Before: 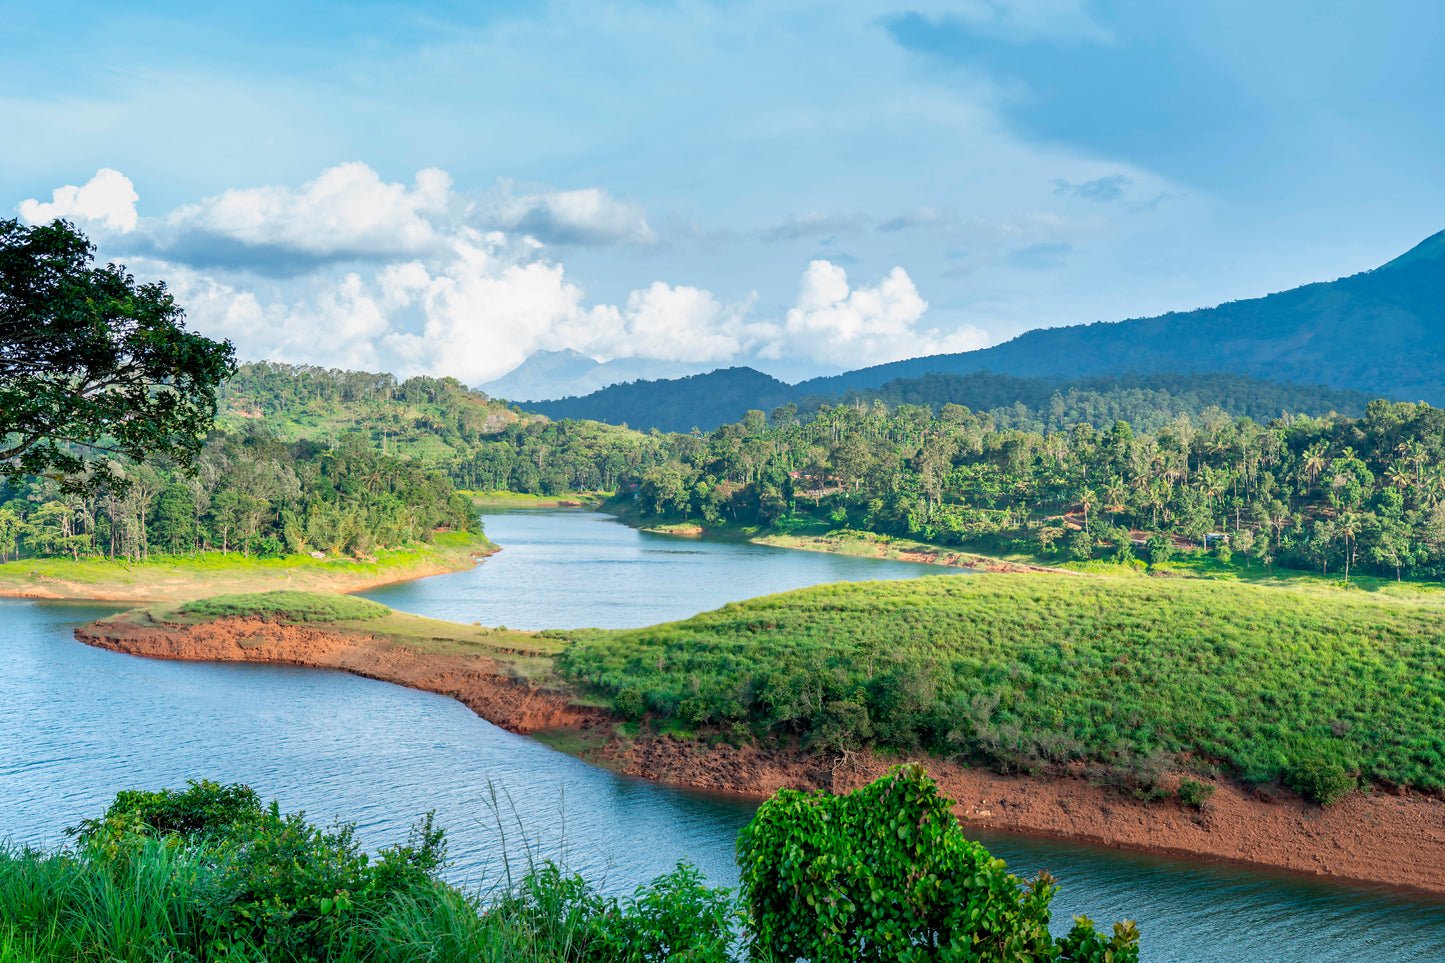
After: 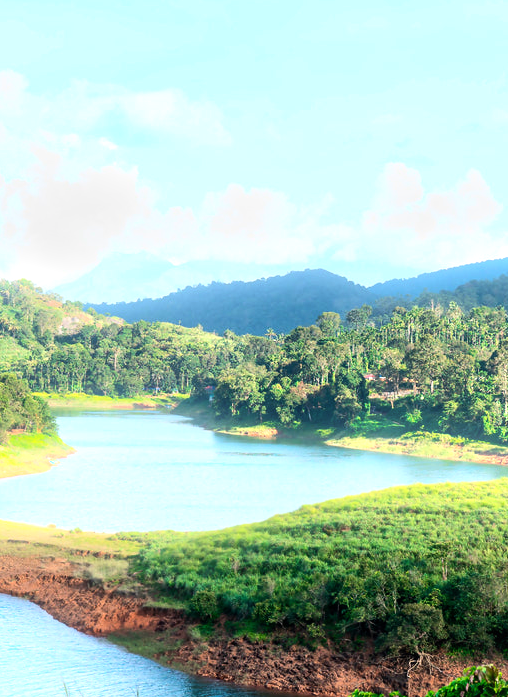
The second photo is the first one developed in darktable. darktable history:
bloom: size 5%, threshold 95%, strength 15%
tone equalizer: -8 EV -0.75 EV, -7 EV -0.7 EV, -6 EV -0.6 EV, -5 EV -0.4 EV, -3 EV 0.4 EV, -2 EV 0.6 EV, -1 EV 0.7 EV, +0 EV 0.75 EV, edges refinement/feathering 500, mask exposure compensation -1.57 EV, preserve details no
crop and rotate: left 29.476%, top 10.214%, right 35.32%, bottom 17.333%
